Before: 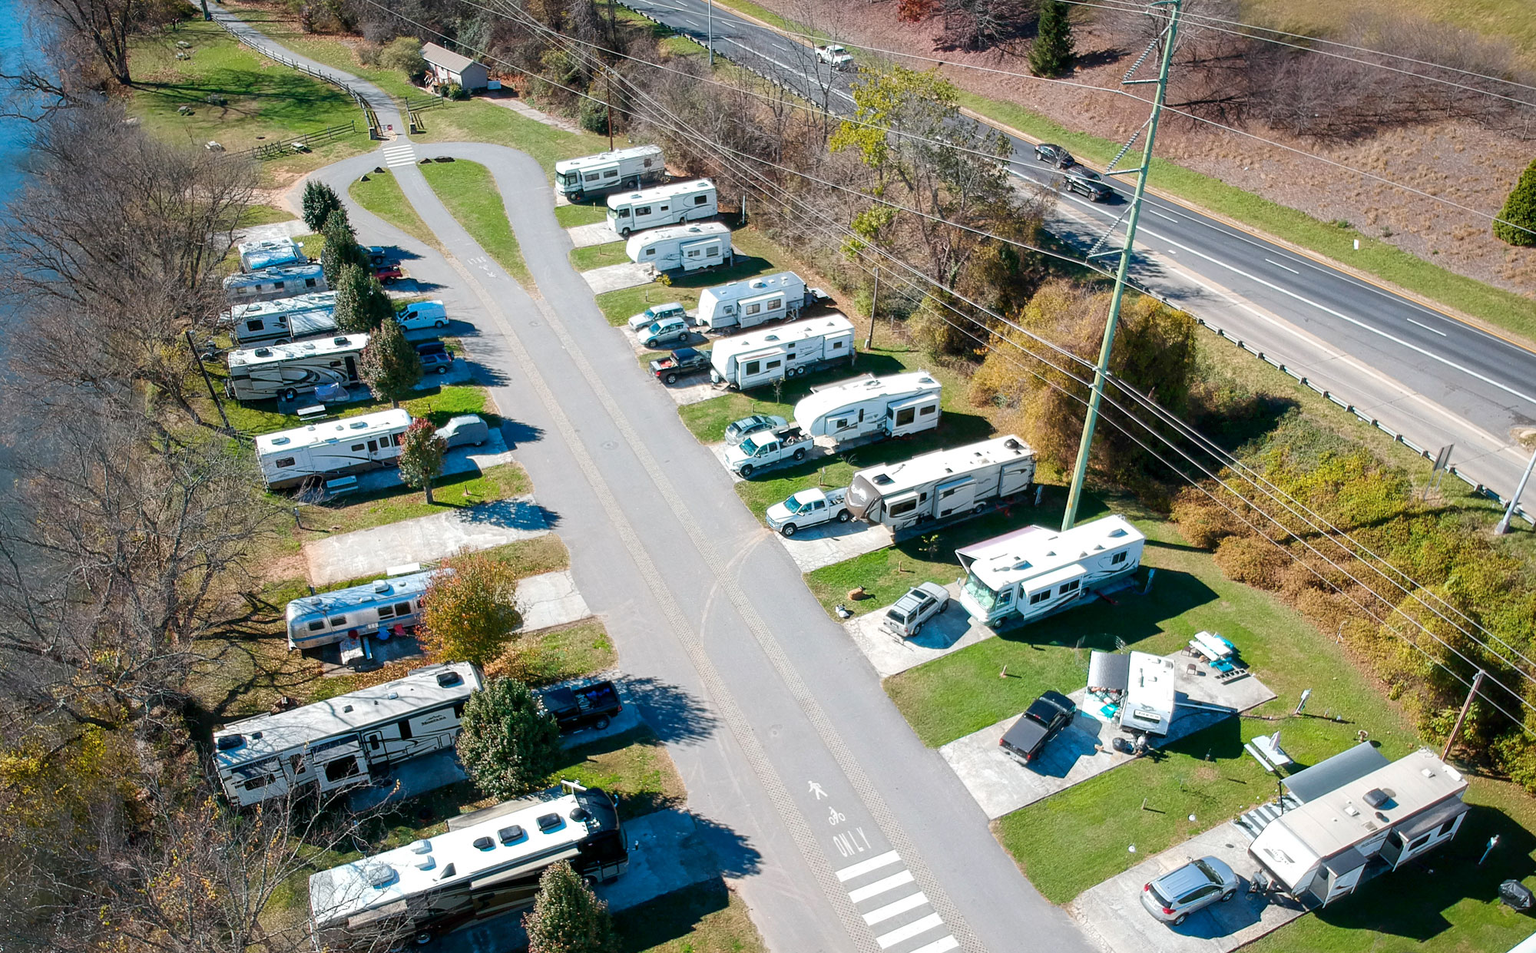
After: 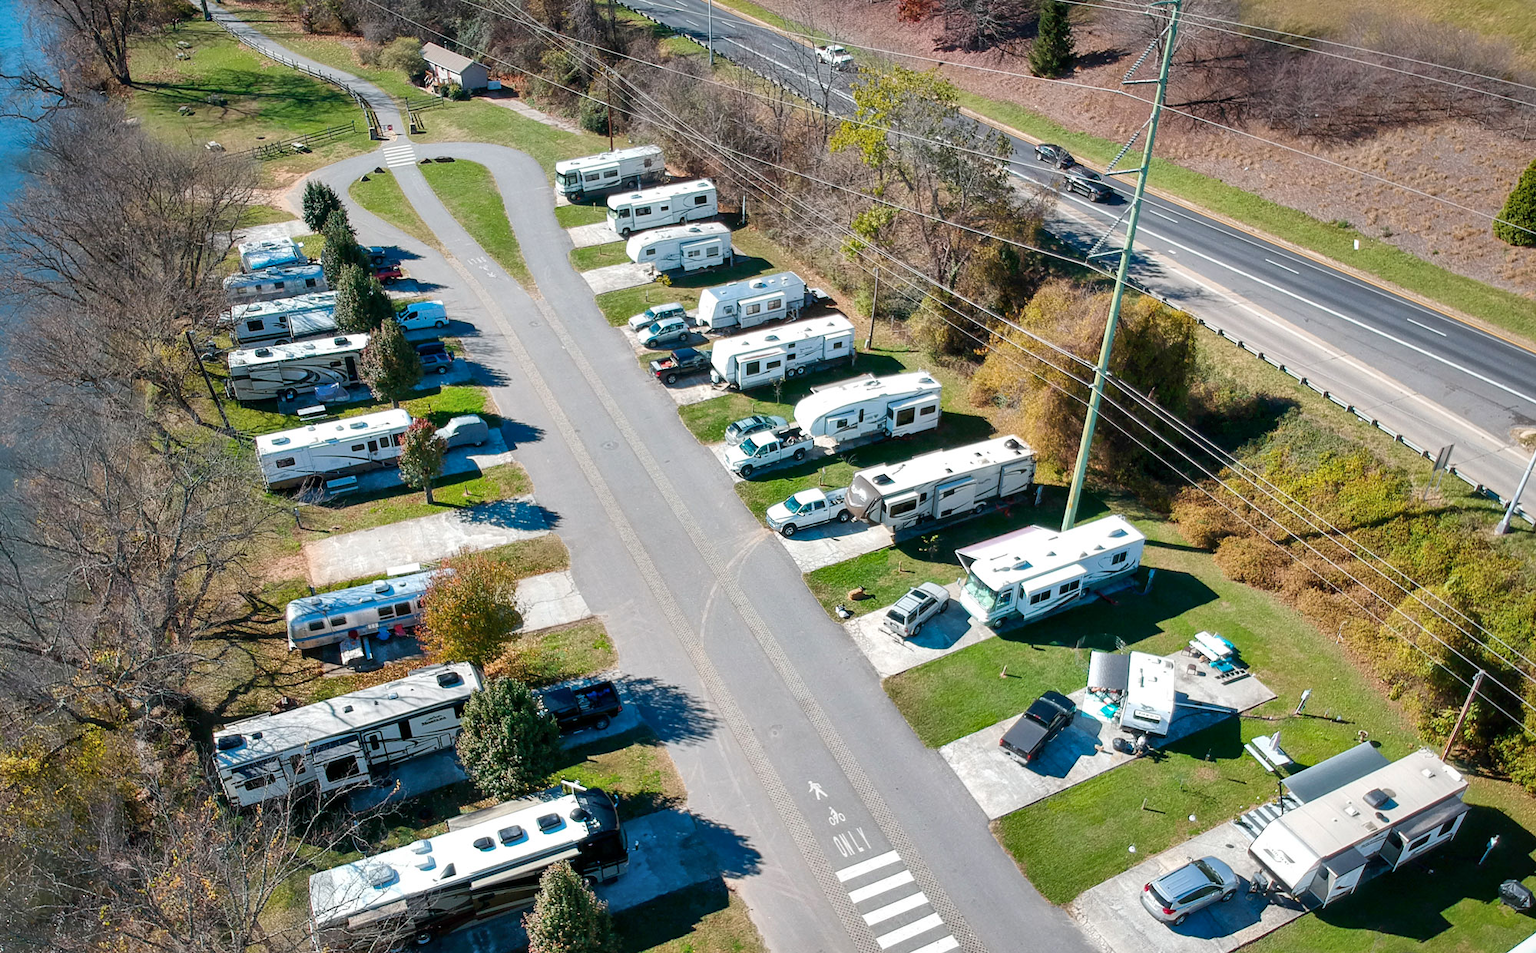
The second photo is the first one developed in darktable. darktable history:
shadows and highlights: shadows 60.63, highlights -60.22, soften with gaussian
